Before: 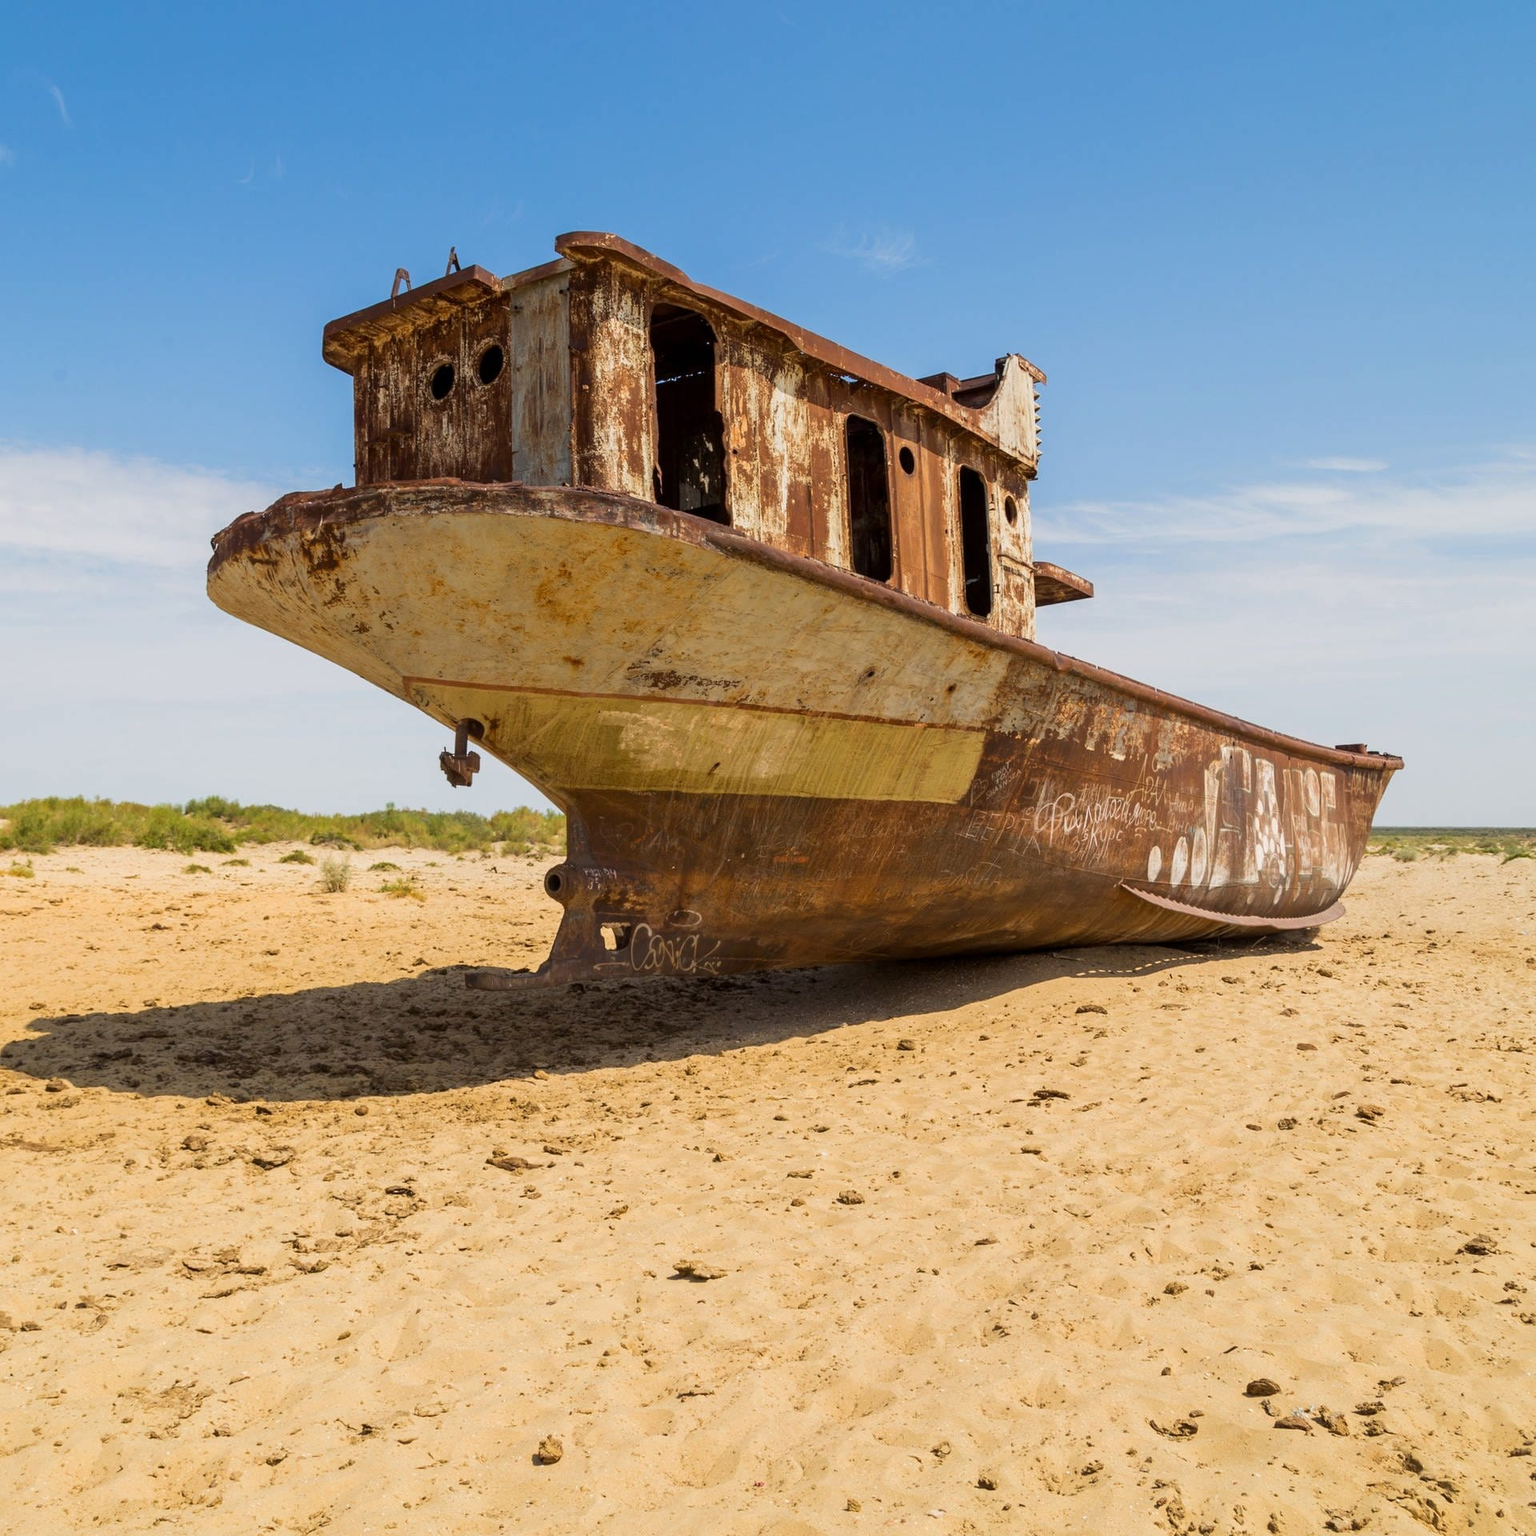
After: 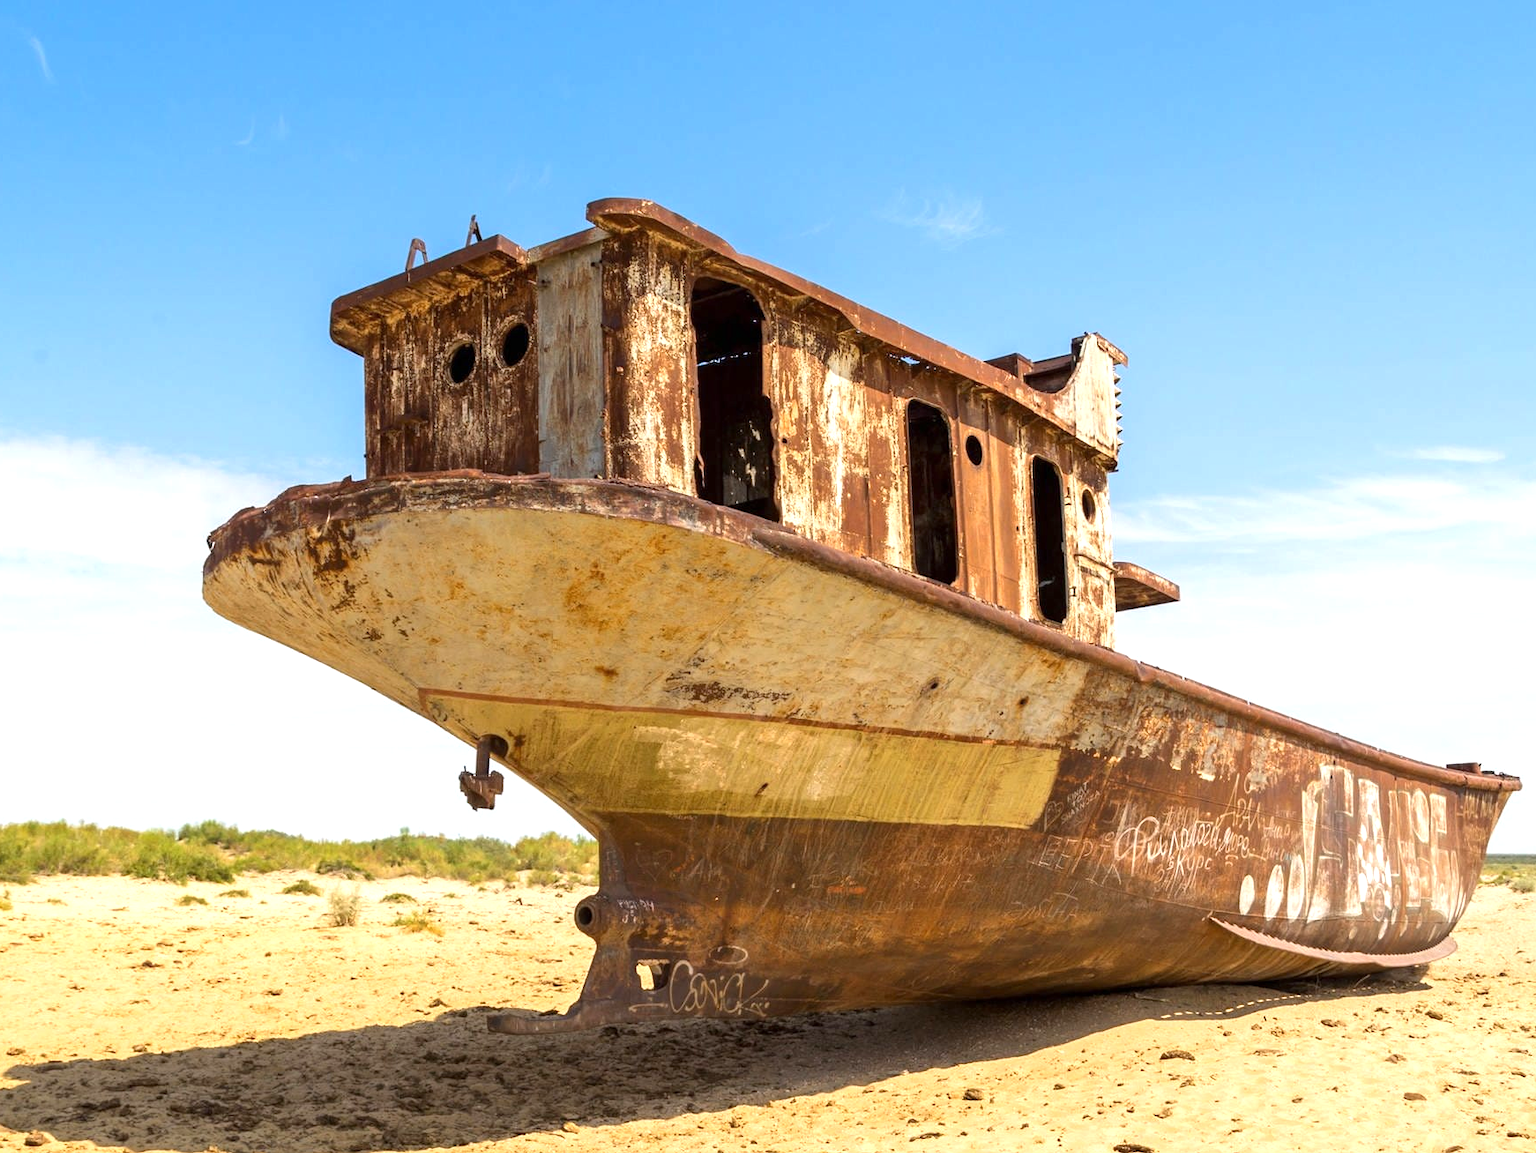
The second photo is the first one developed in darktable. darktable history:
exposure: exposure 0.759 EV, compensate highlight preservation false
crop: left 1.523%, top 3.429%, right 7.715%, bottom 28.427%
